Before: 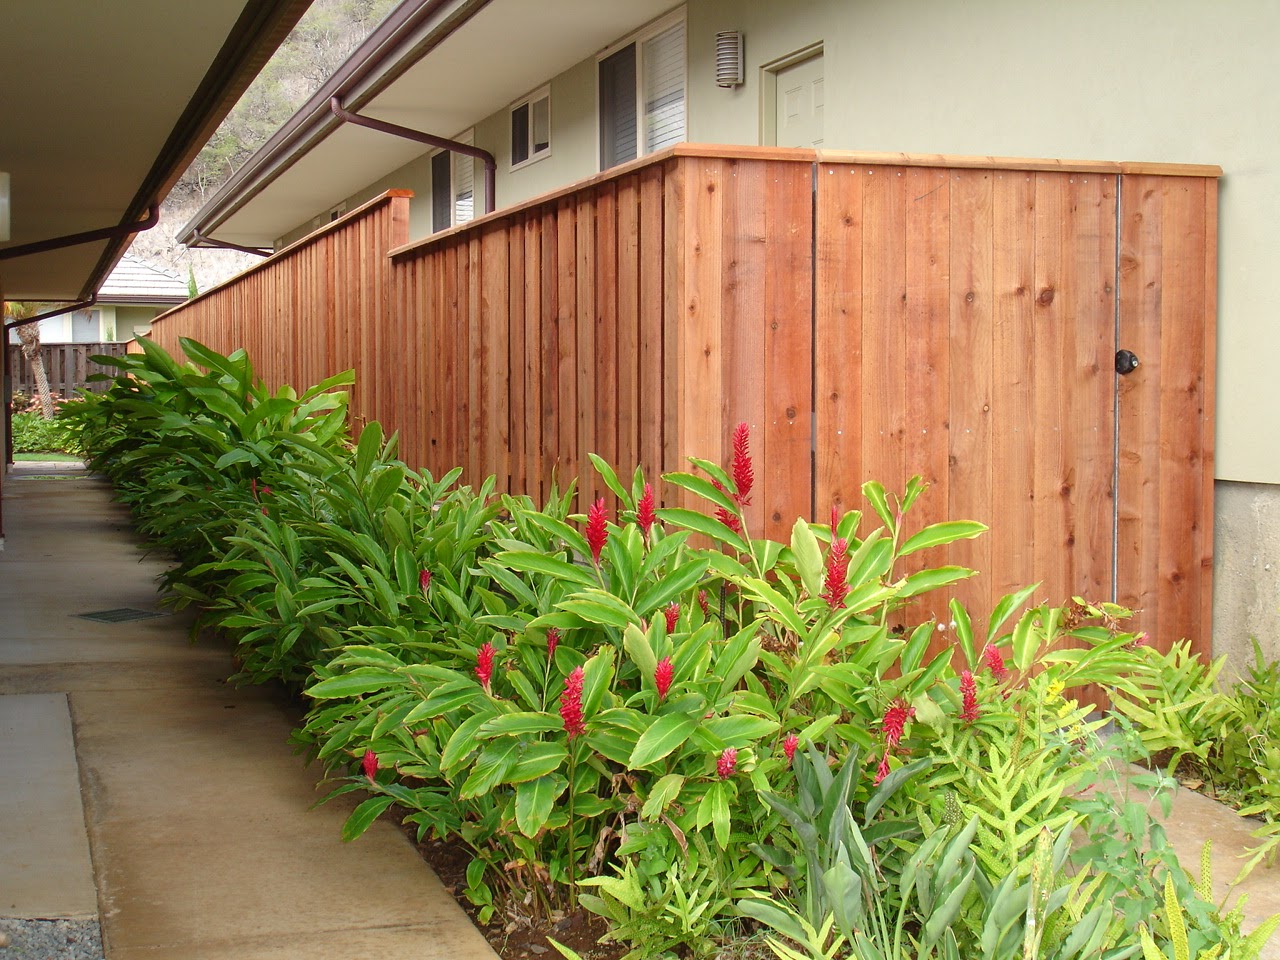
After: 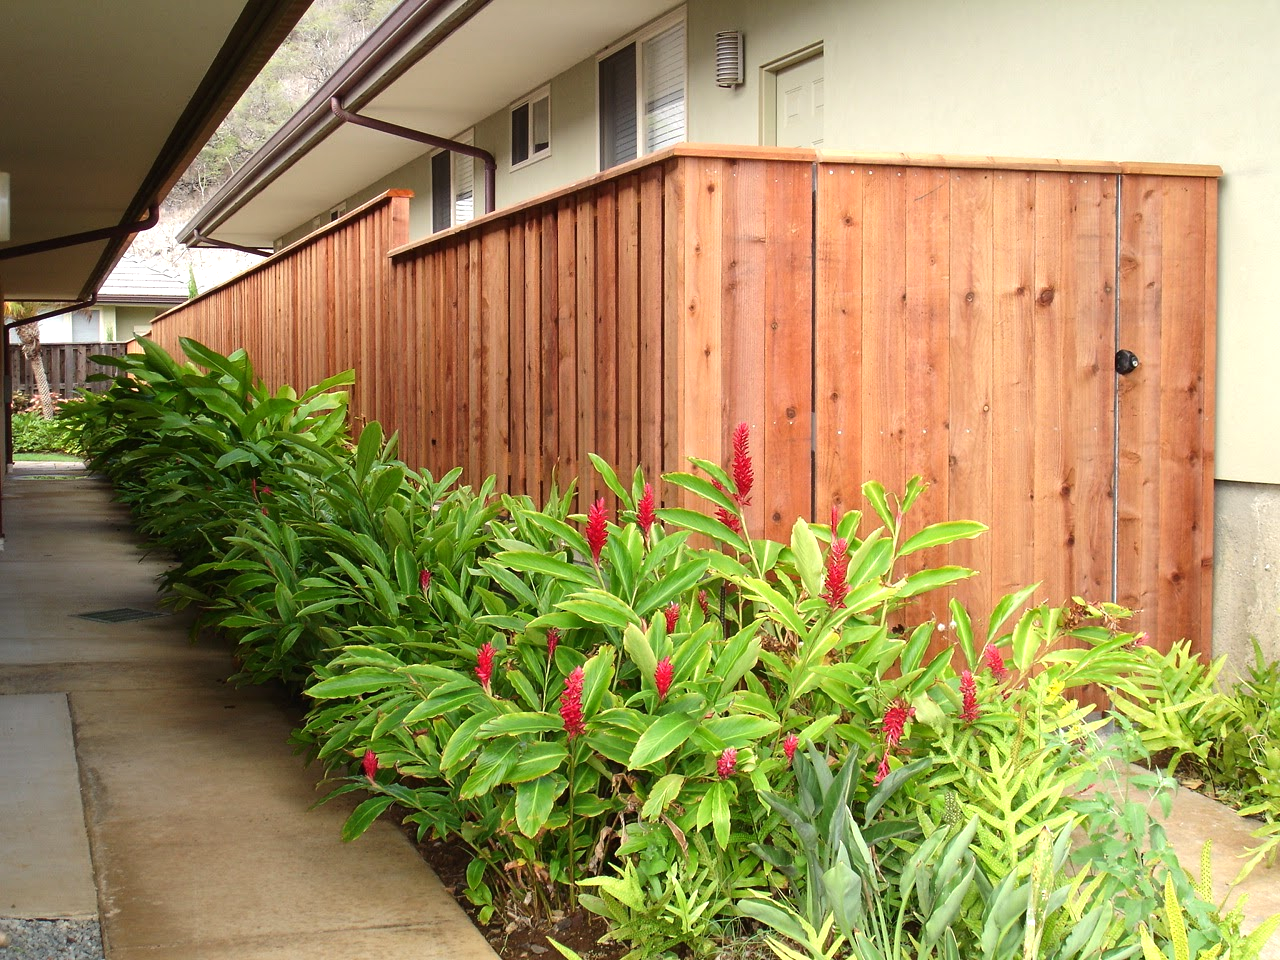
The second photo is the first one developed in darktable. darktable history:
tone equalizer: -8 EV -0.417 EV, -7 EV -0.389 EV, -6 EV -0.333 EV, -5 EV -0.222 EV, -3 EV 0.222 EV, -2 EV 0.333 EV, -1 EV 0.389 EV, +0 EV 0.417 EV, edges refinement/feathering 500, mask exposure compensation -1.57 EV, preserve details no
exposure: compensate highlight preservation false
